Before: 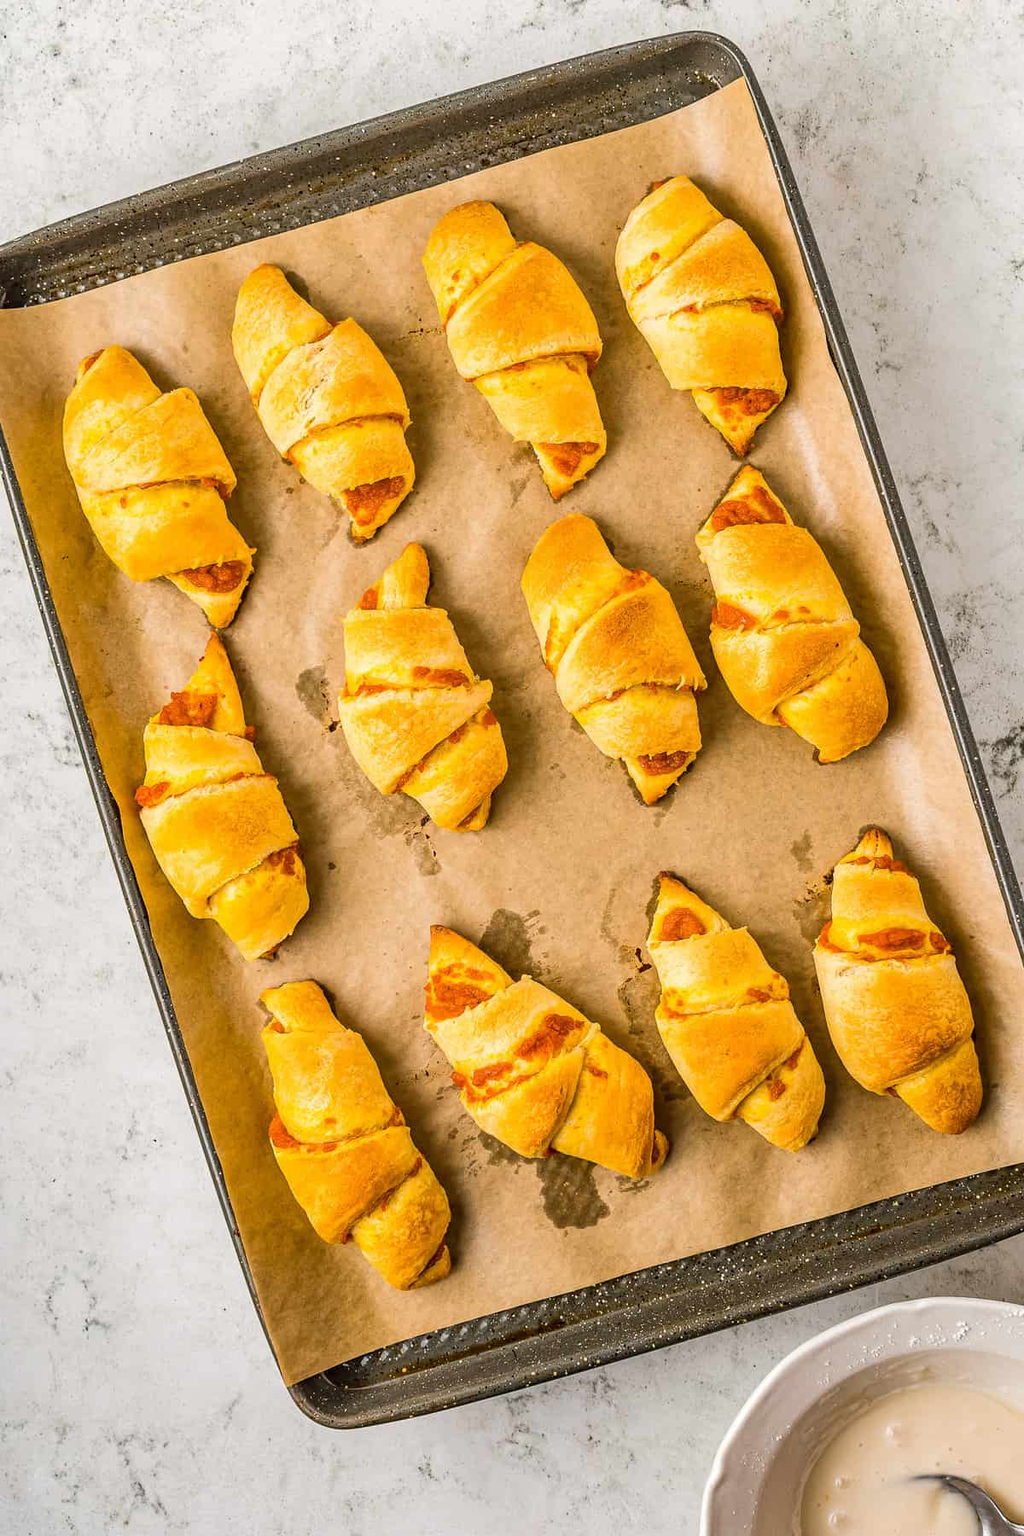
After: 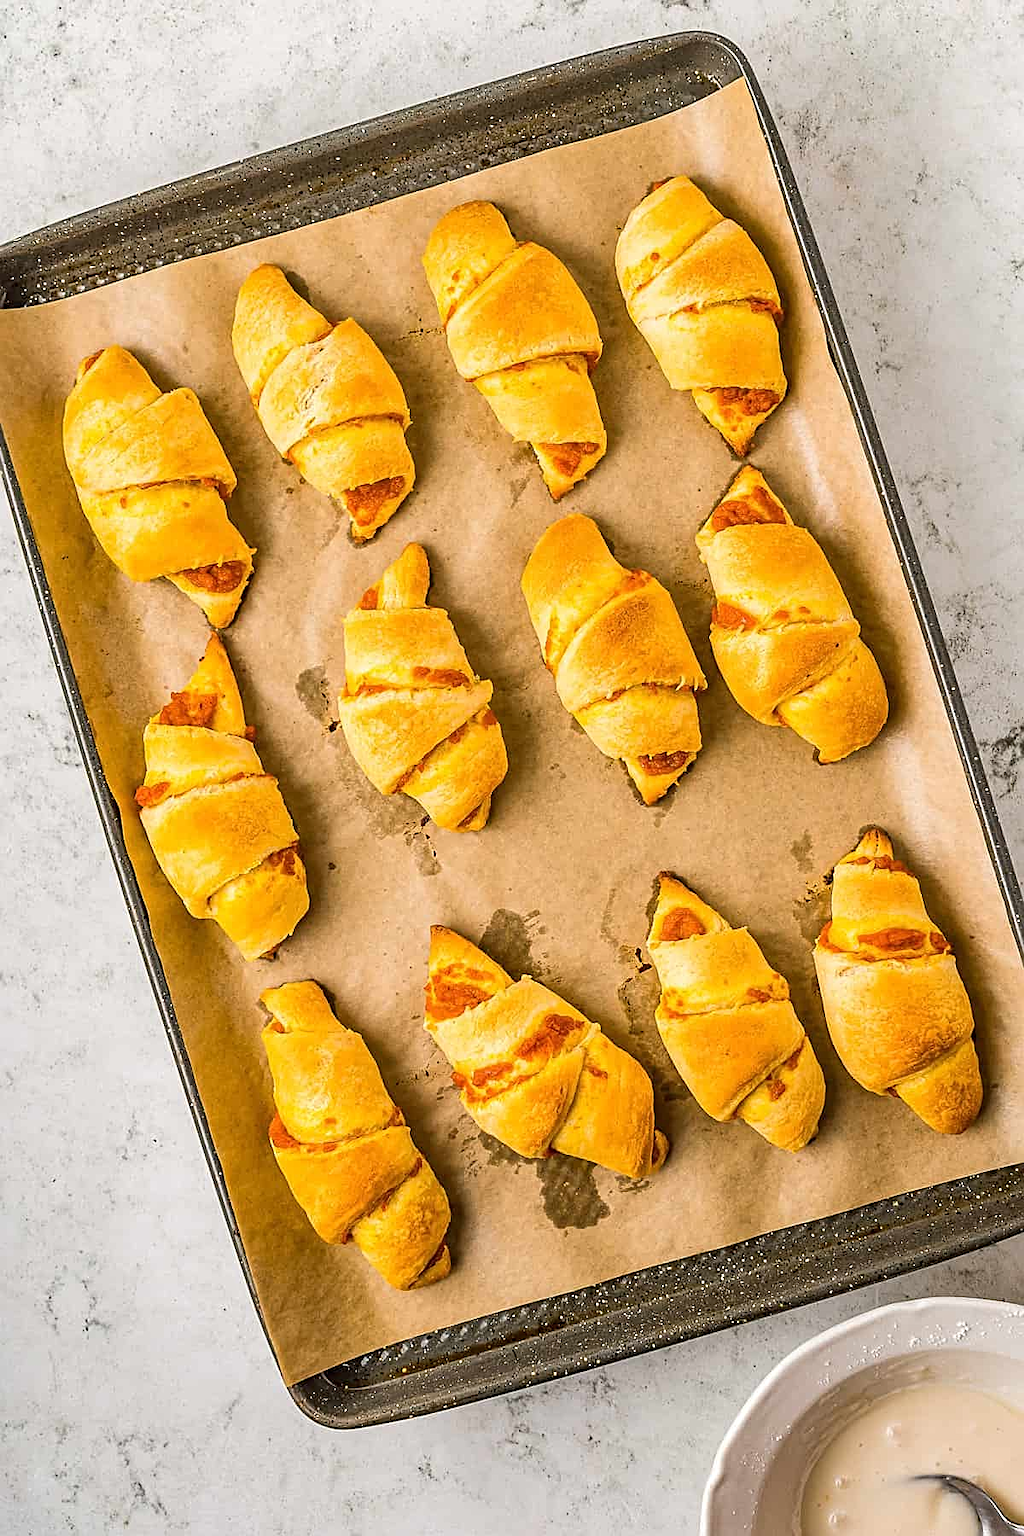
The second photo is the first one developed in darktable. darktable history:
sharpen: amount 0.6
tone equalizer: on, module defaults
